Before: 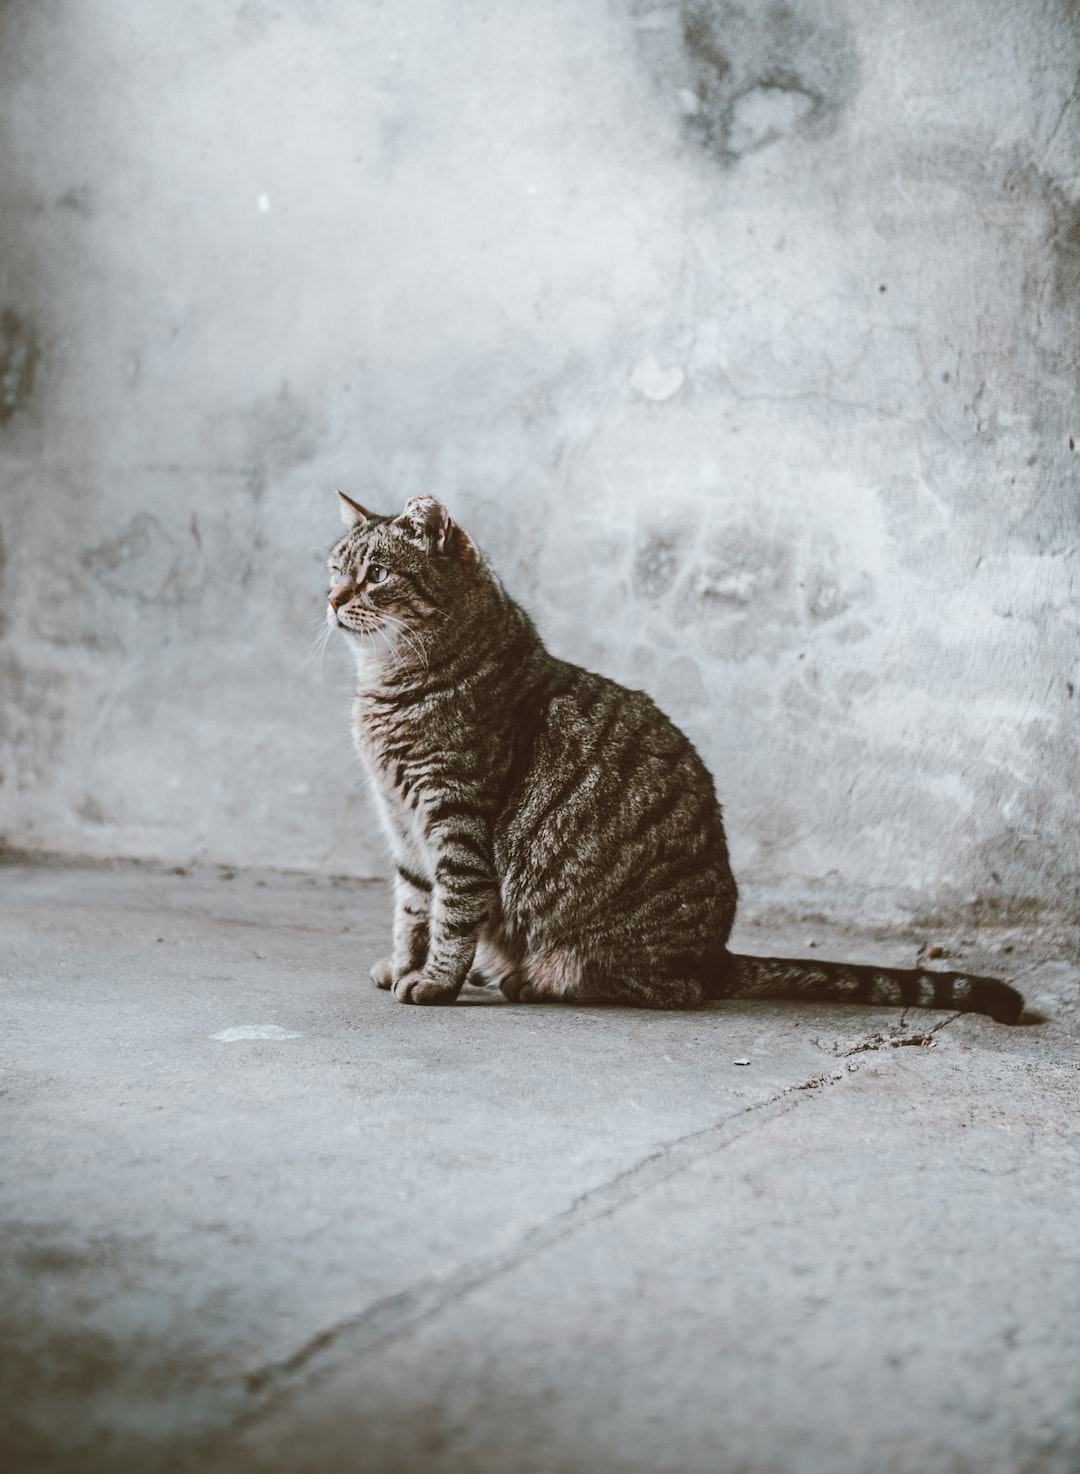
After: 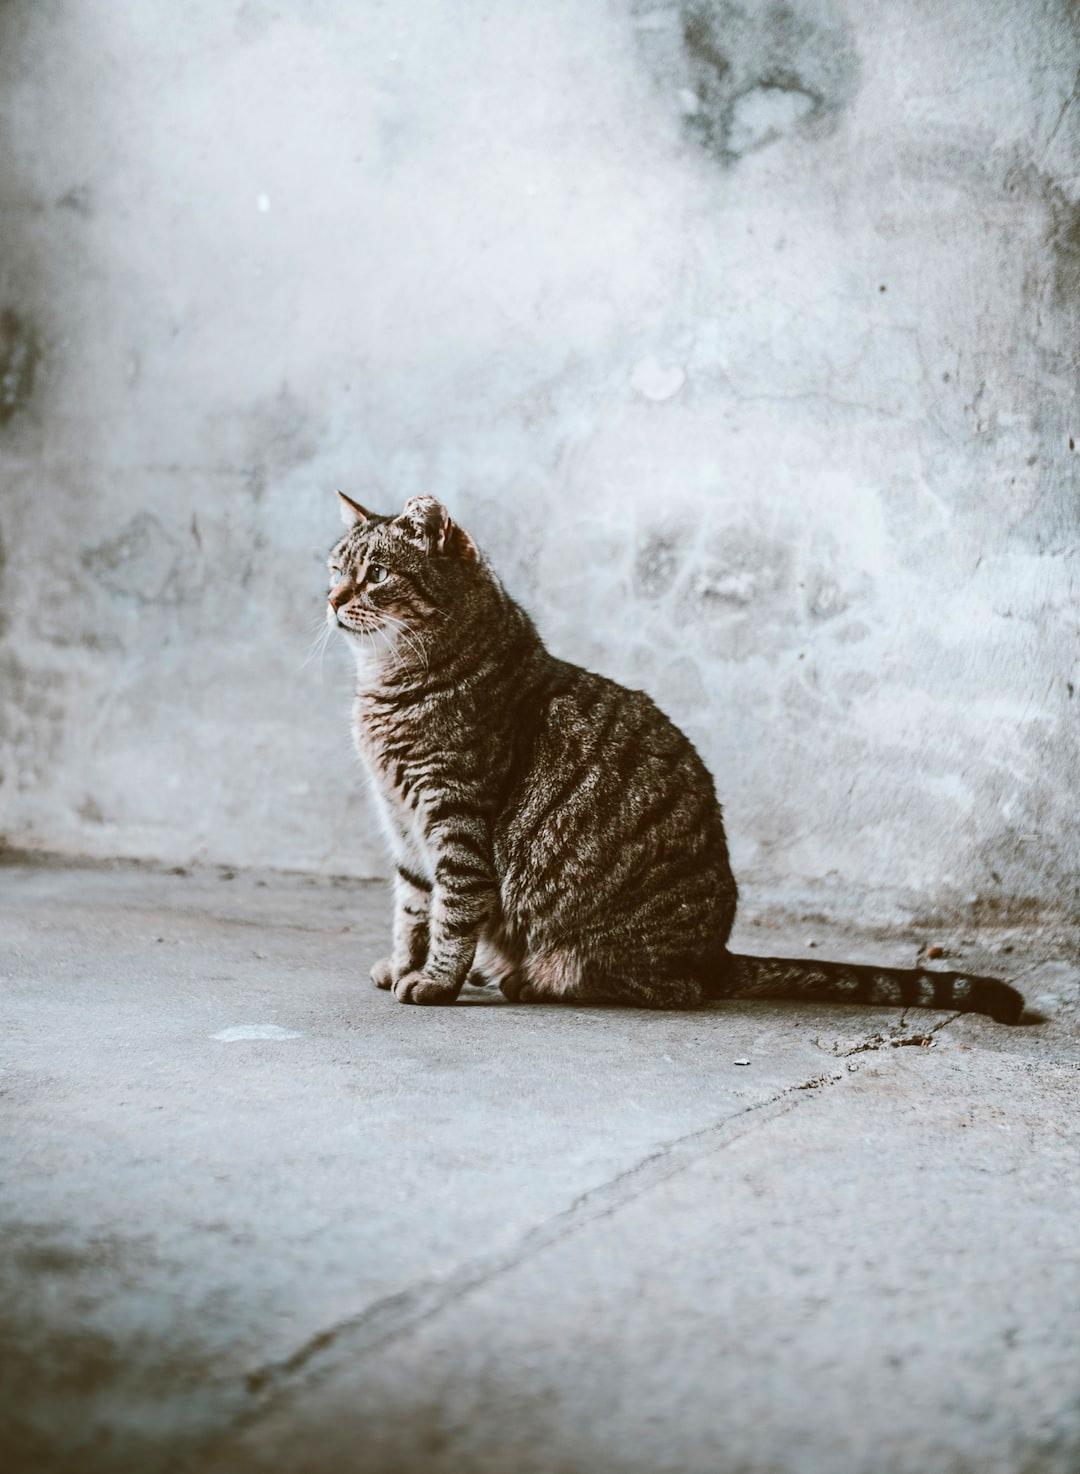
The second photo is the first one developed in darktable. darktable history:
contrast brightness saturation: contrast 0.16, saturation 0.32
rotate and perspective: automatic cropping off
